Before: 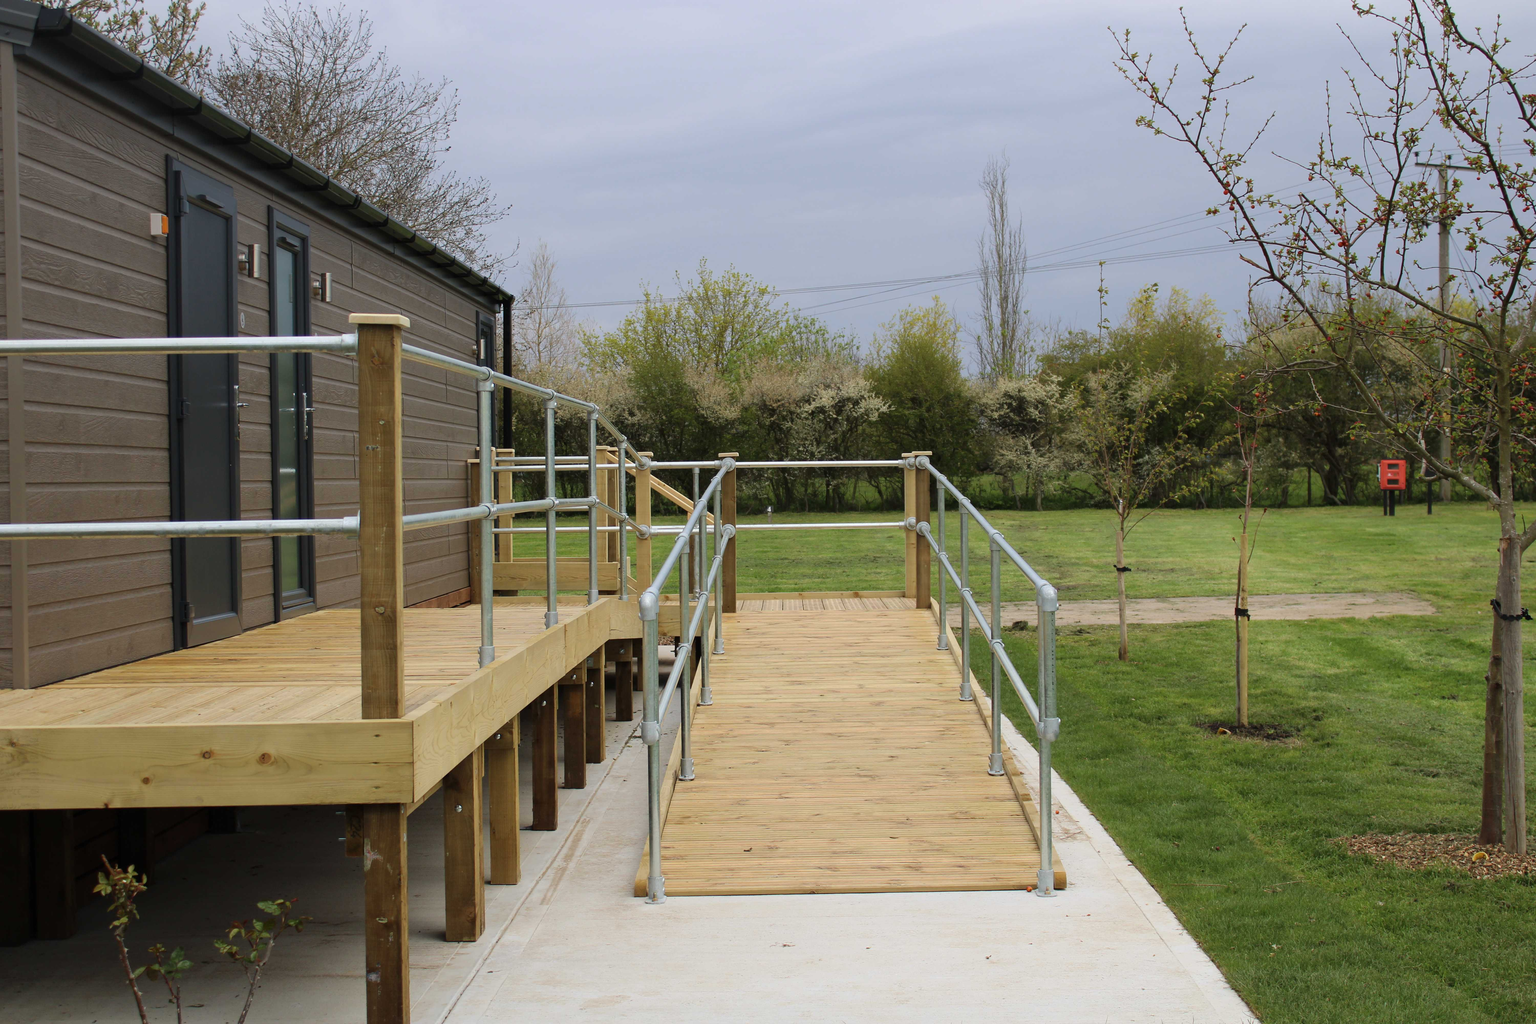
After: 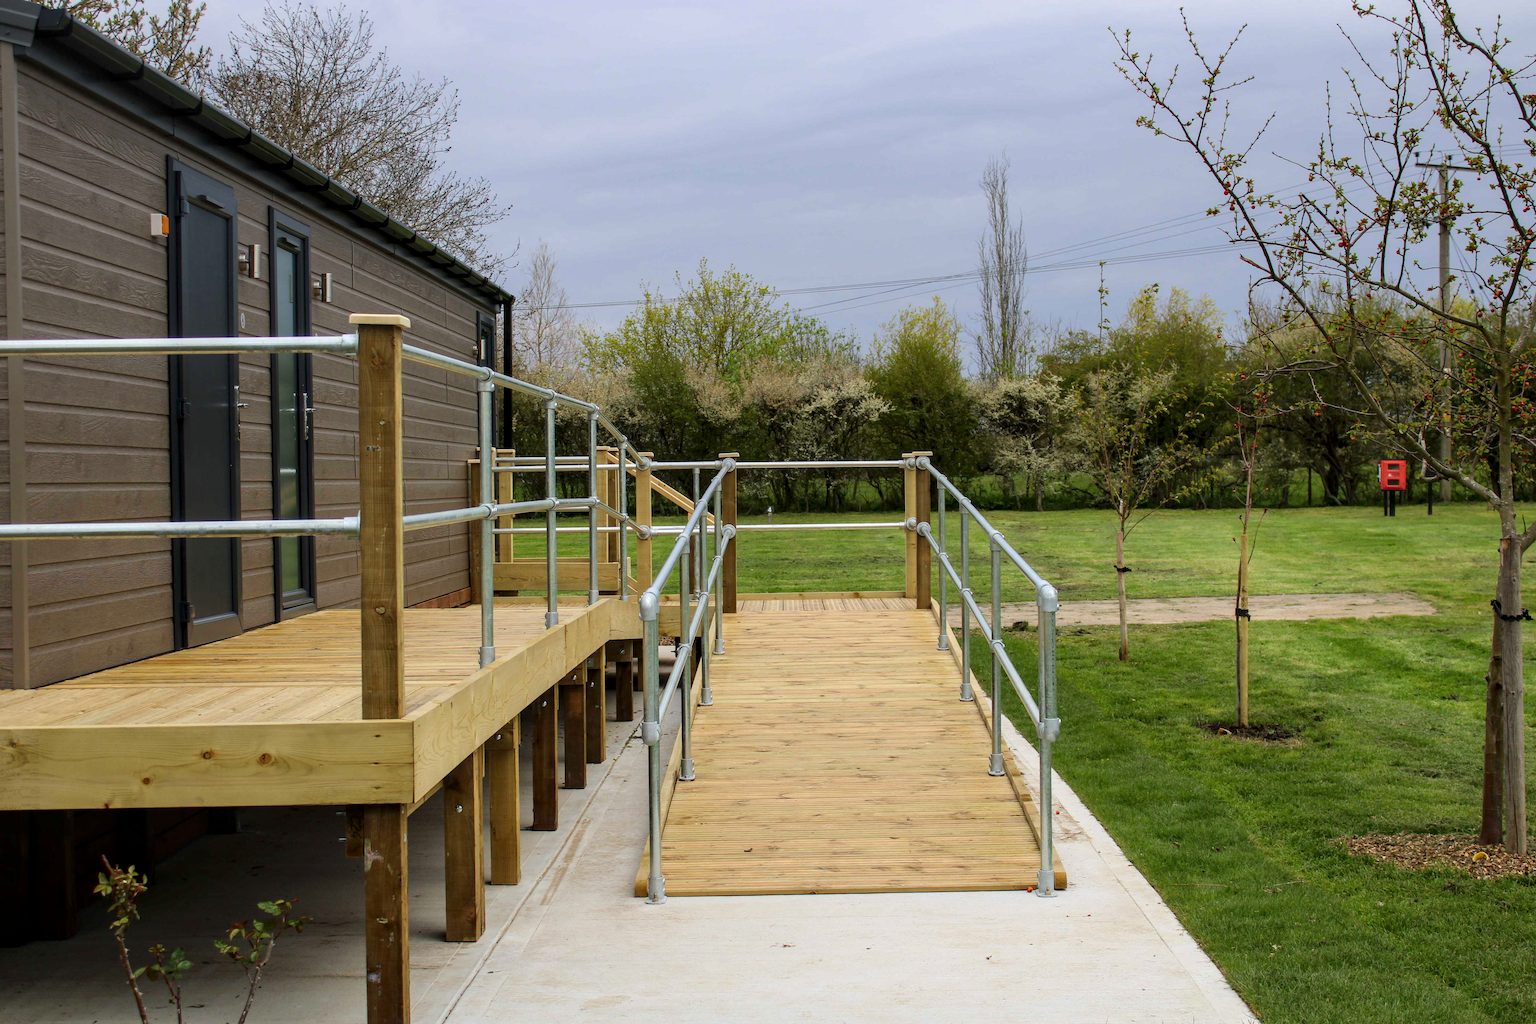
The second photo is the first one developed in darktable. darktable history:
contrast brightness saturation: contrast 0.08, saturation 0.2
local contrast: detail 130%
